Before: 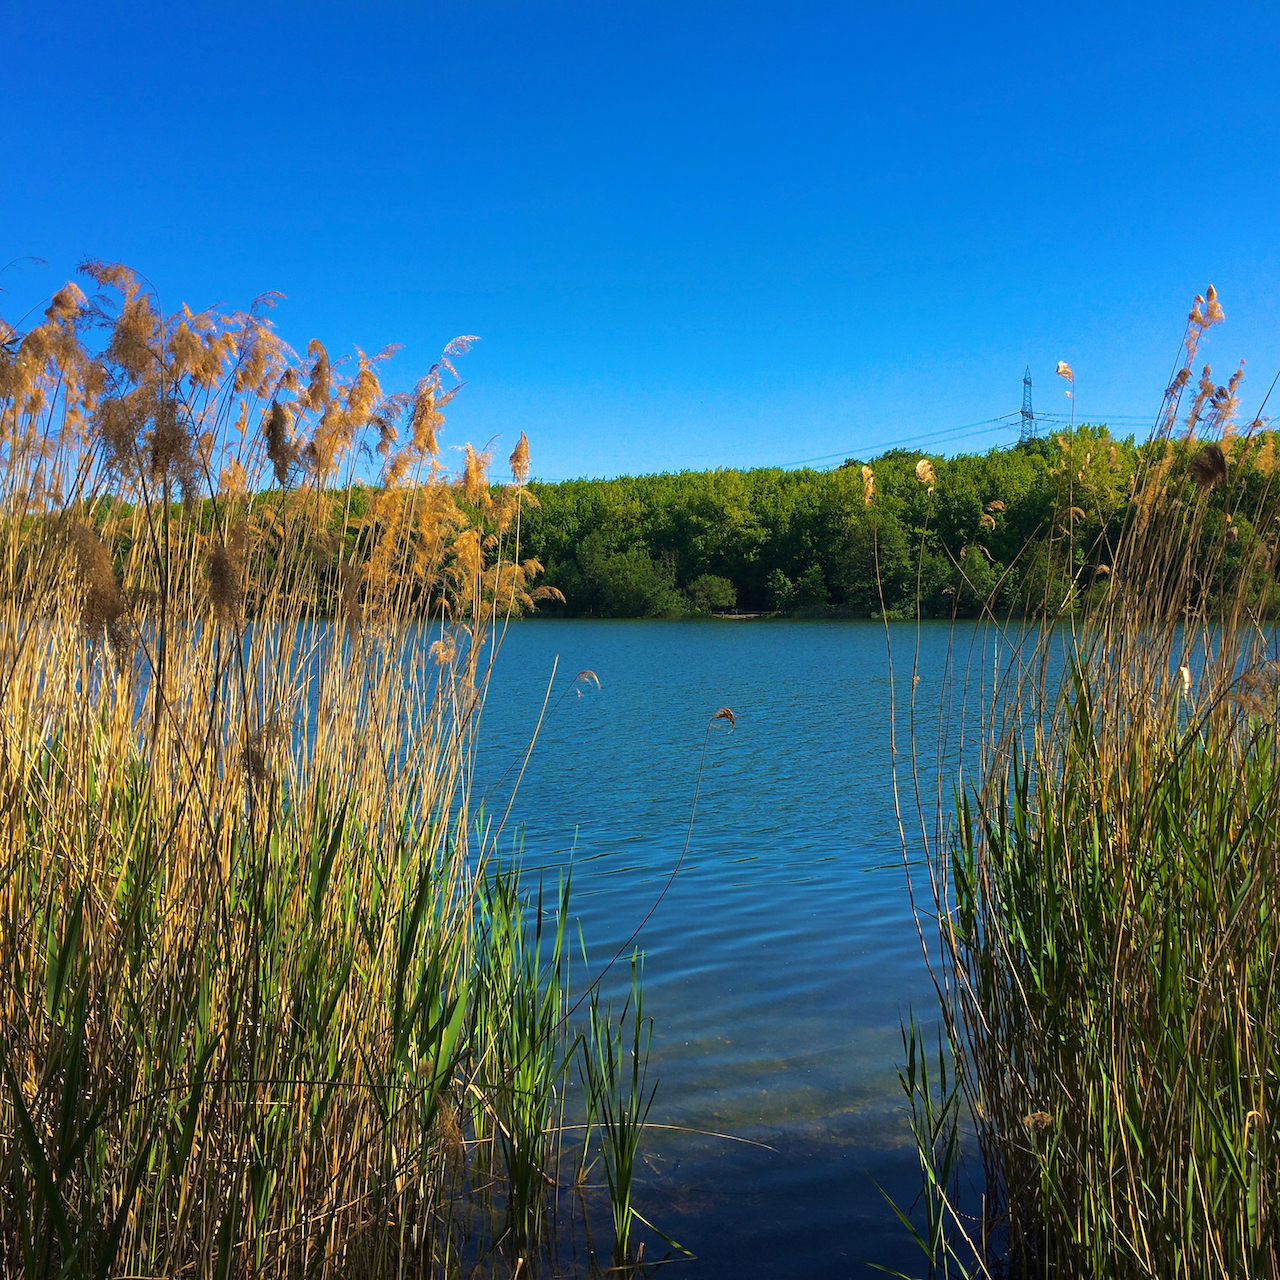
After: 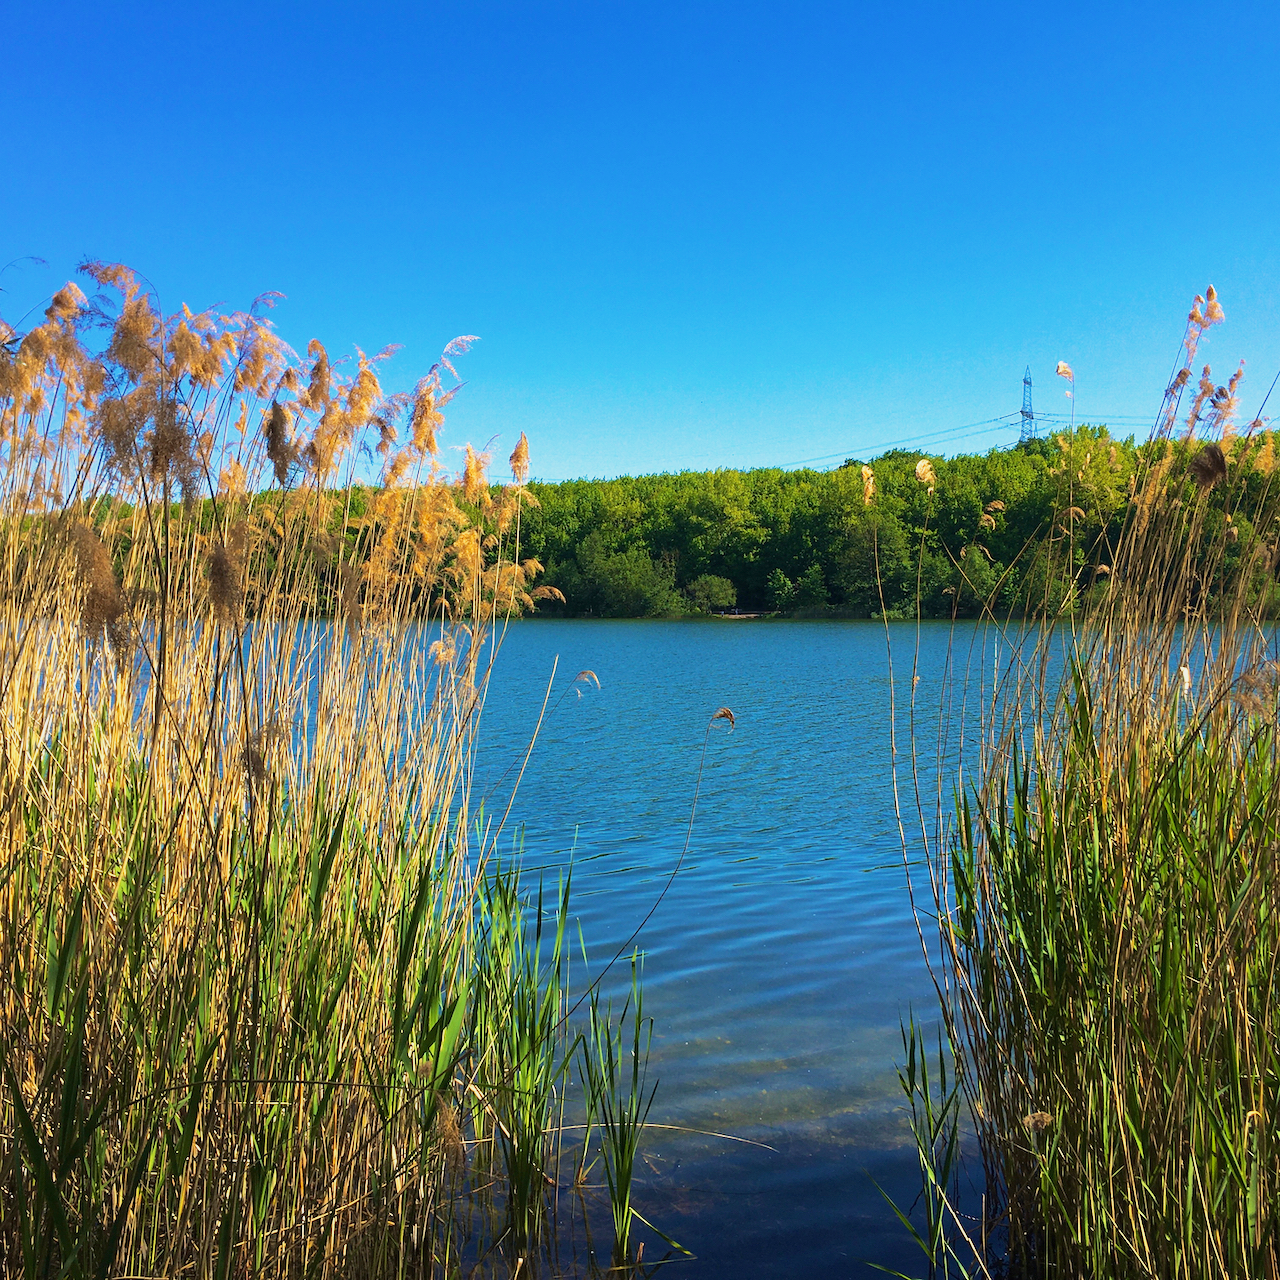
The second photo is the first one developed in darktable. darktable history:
base curve: curves: ch0 [(0, 0) (0.088, 0.125) (0.176, 0.251) (0.354, 0.501) (0.613, 0.749) (1, 0.877)], preserve colors none
tone equalizer: on, module defaults
